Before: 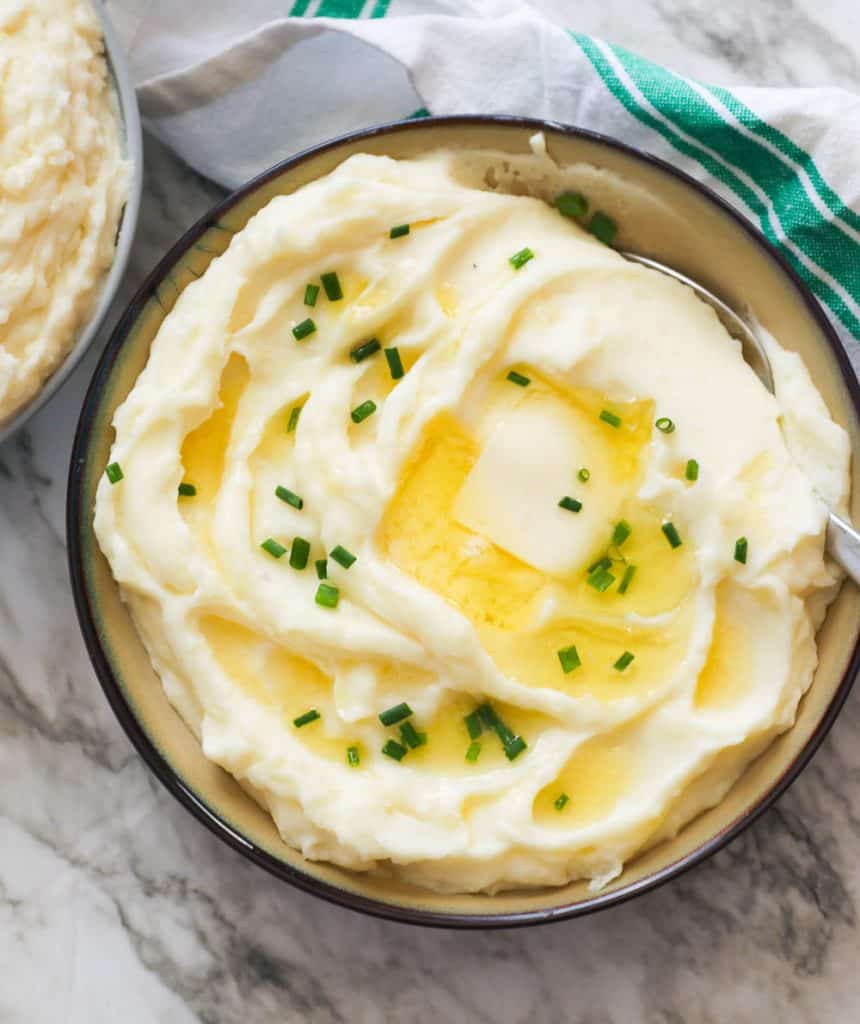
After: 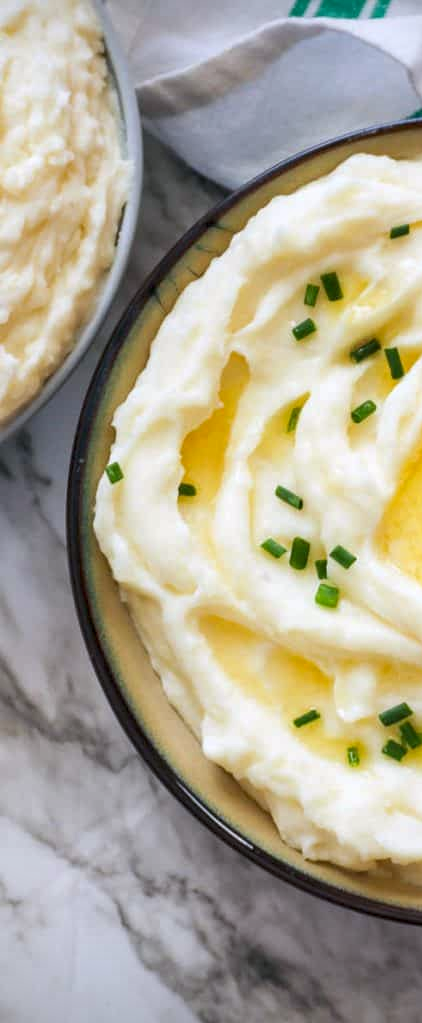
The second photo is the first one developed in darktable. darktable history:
vignetting: fall-off start 97.23%, saturation -0.024, center (-0.033, -0.042), width/height ratio 1.179, unbound false
crop and rotate: left 0%, top 0%, right 50.845%
white balance: red 0.984, blue 1.059
local contrast: on, module defaults
